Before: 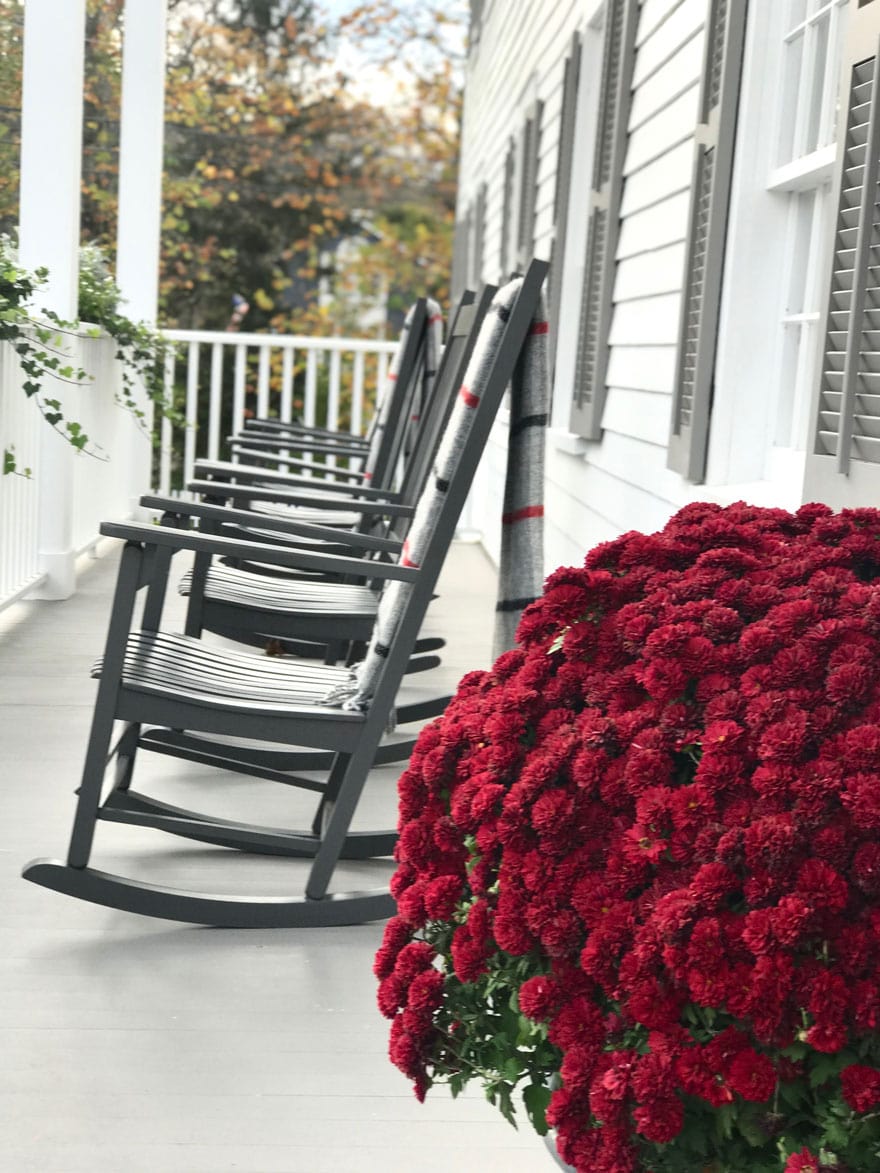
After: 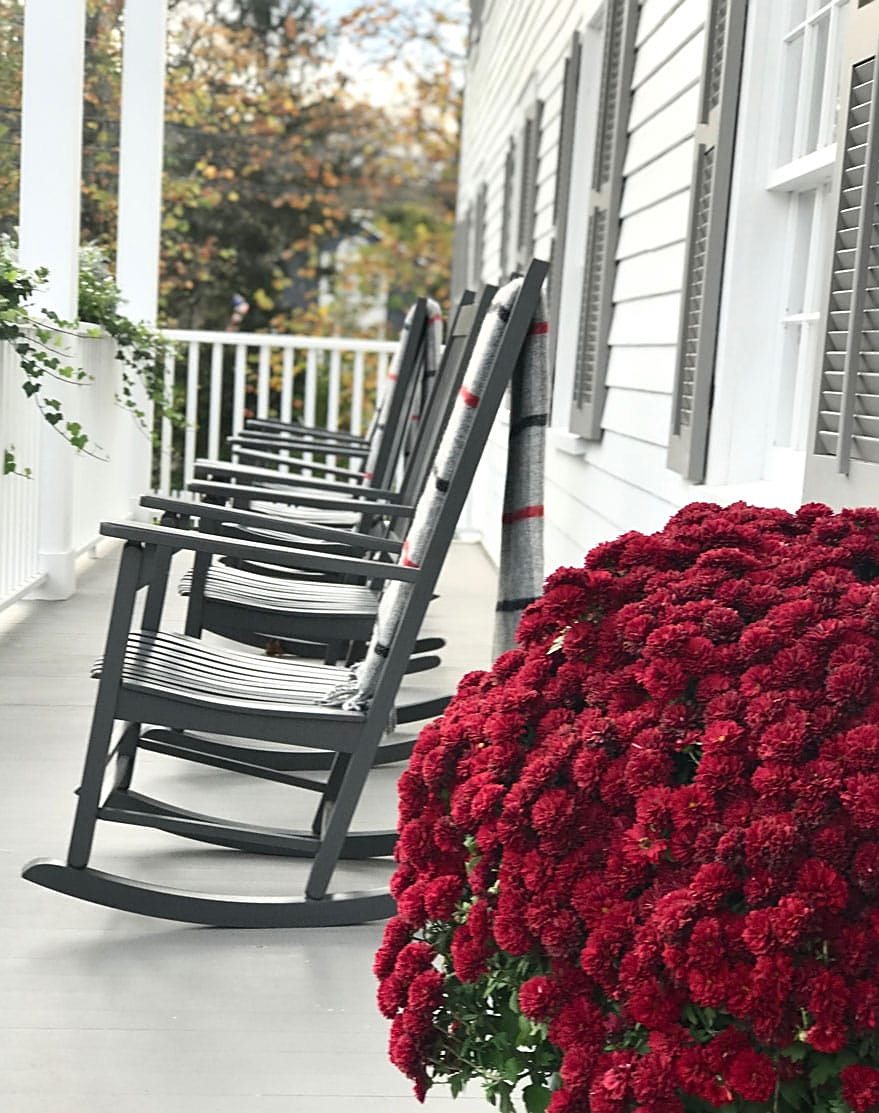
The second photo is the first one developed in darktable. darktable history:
sharpen: on, module defaults
crop and rotate: top 0%, bottom 5.097%
